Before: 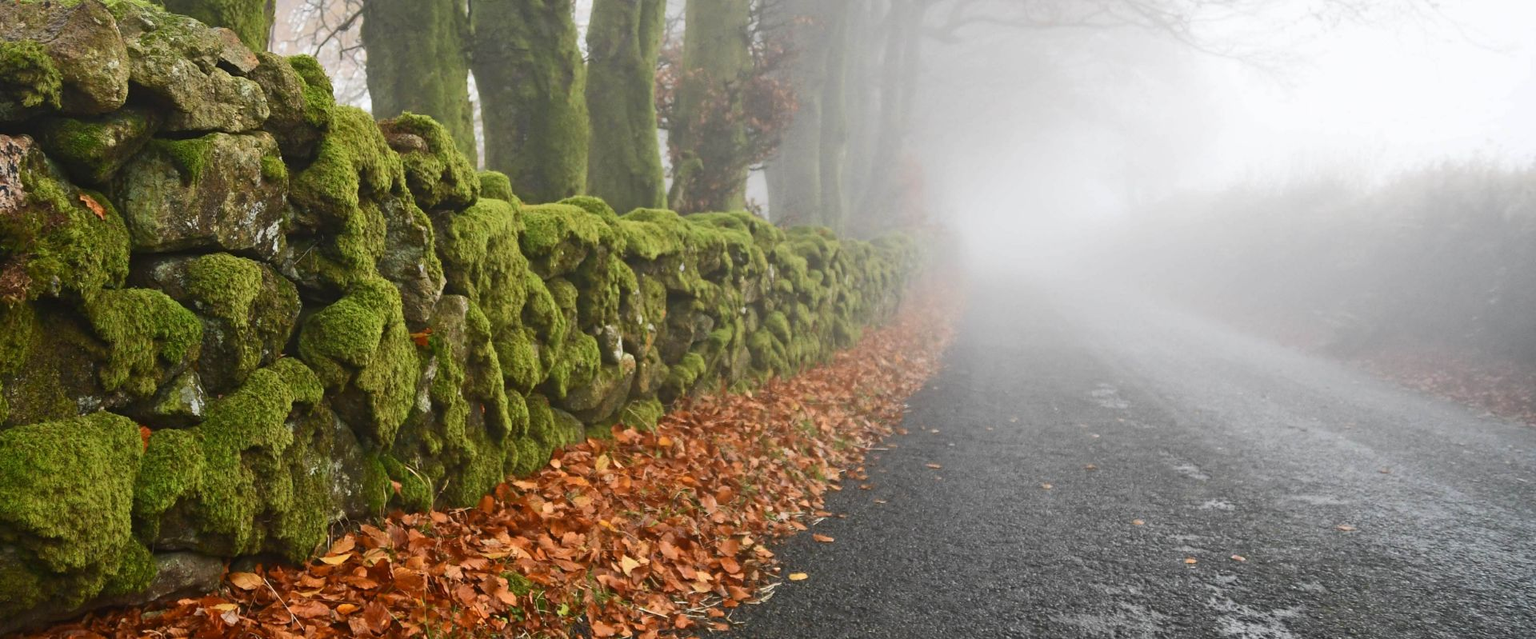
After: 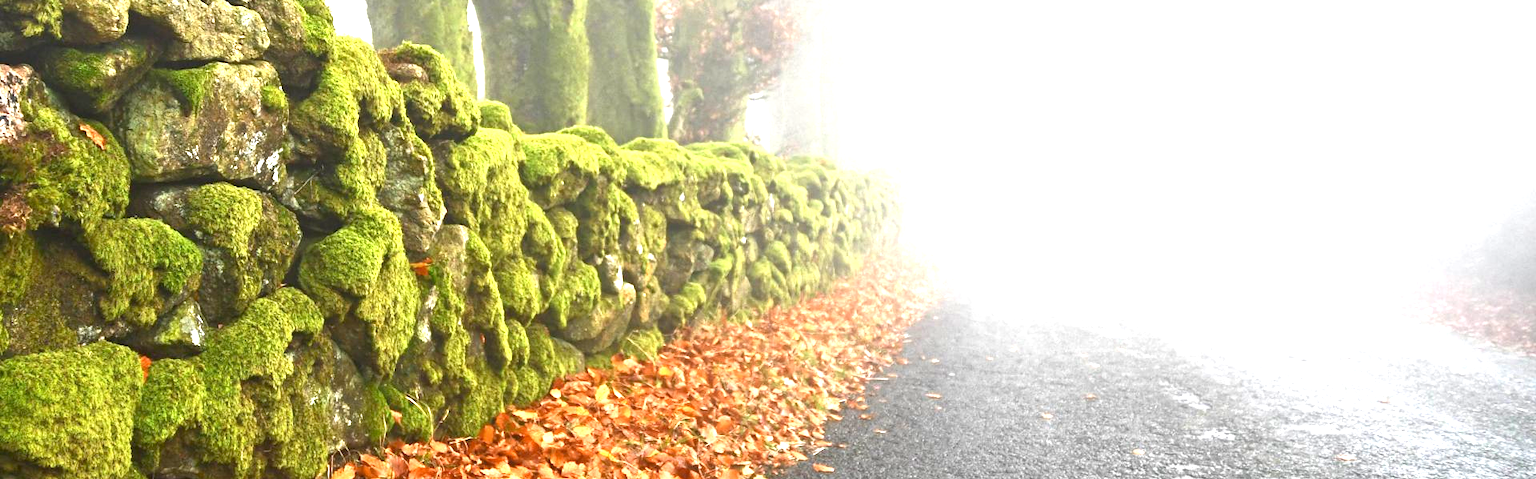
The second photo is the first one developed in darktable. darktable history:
crop: top 11.038%, bottom 13.962%
exposure: black level correction 0.001, exposure 1.719 EV, compensate exposure bias true, compensate highlight preservation false
